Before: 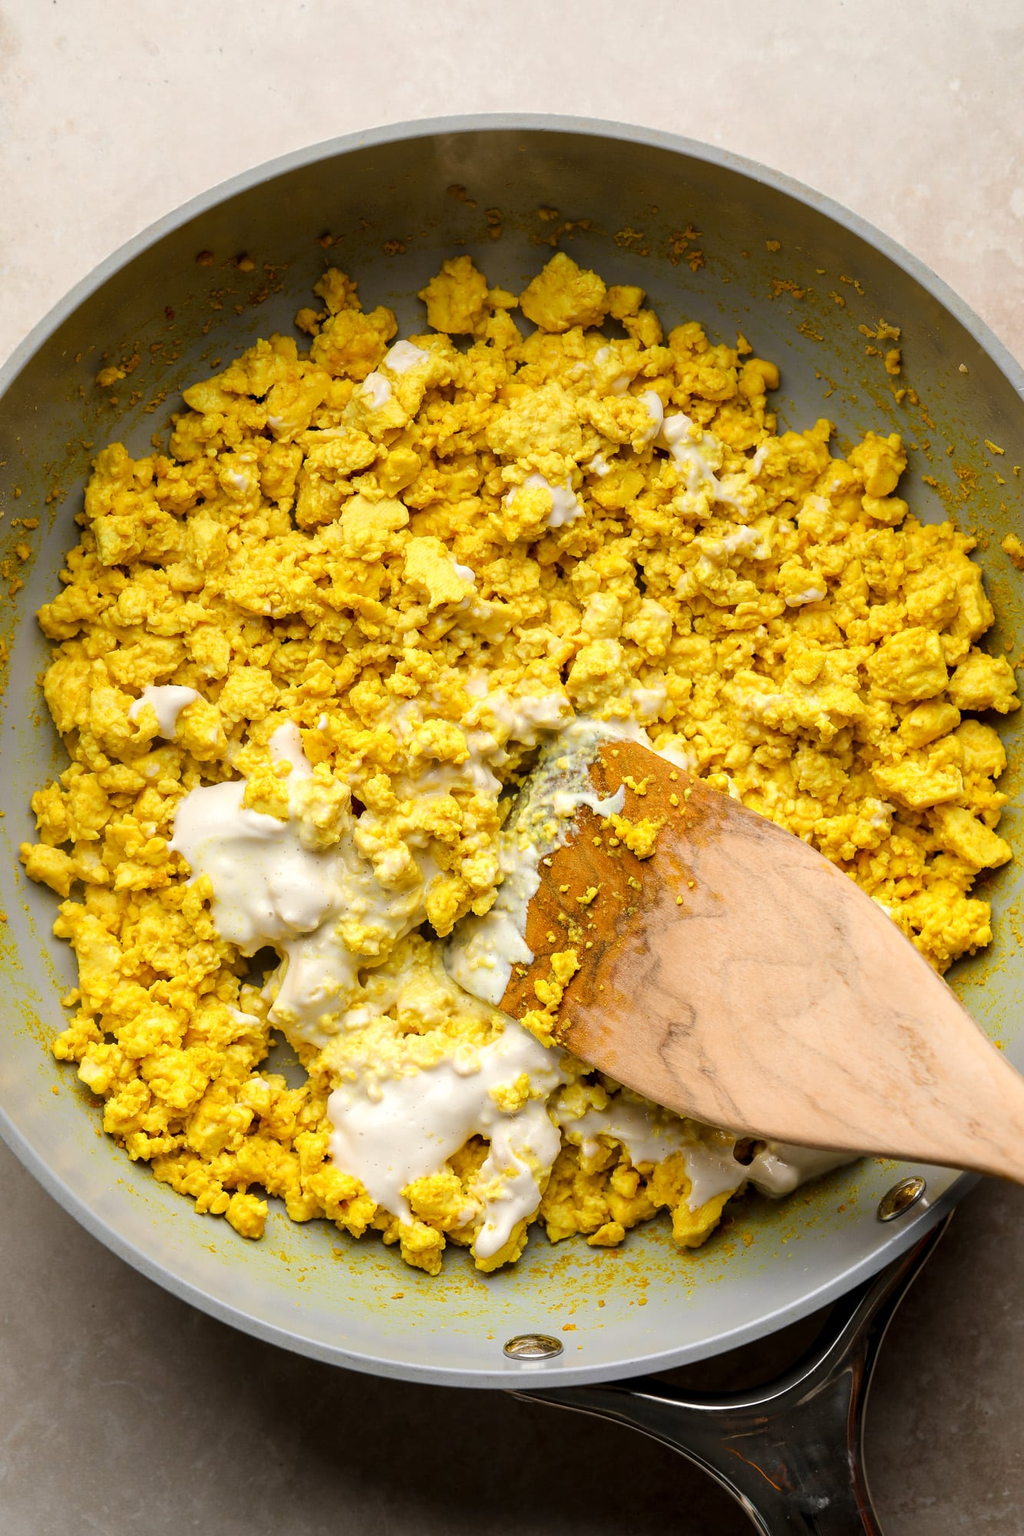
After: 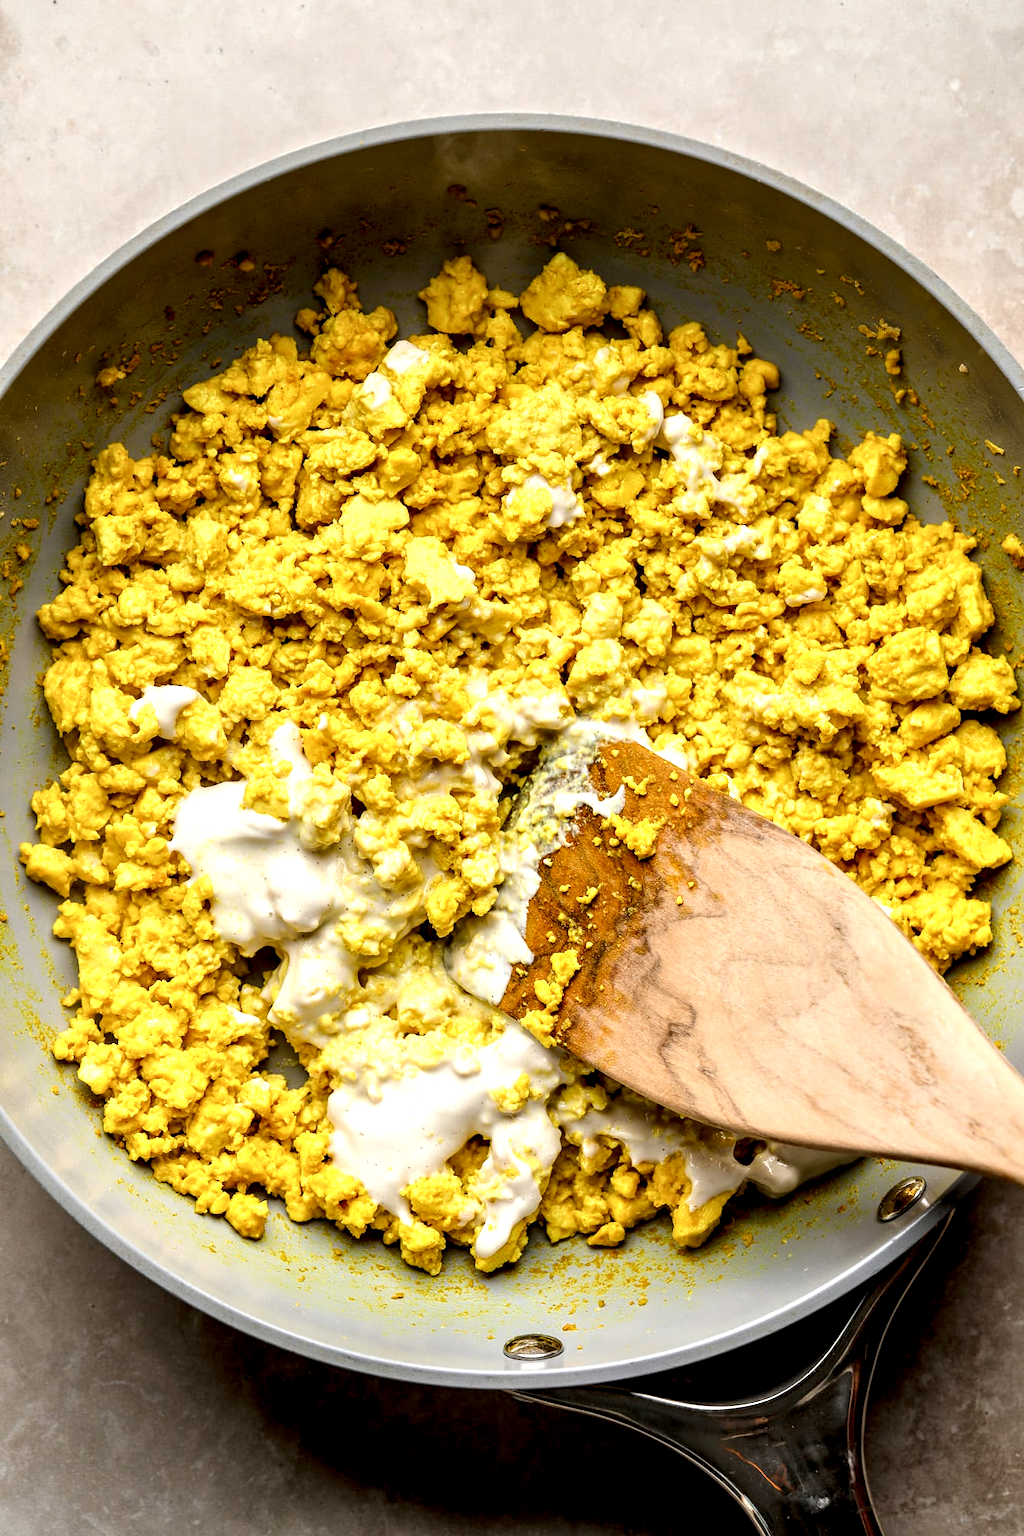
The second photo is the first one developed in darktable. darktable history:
tone equalizer: -8 EV 1.04 EV, -7 EV 0.967 EV, -6 EV 1.01 EV, -5 EV 1.01 EV, -4 EV 0.994 EV, -3 EV 0.718 EV, -2 EV 0.488 EV, -1 EV 0.258 EV
local contrast: highlights 80%, shadows 58%, detail 175%, midtone range 0.601
